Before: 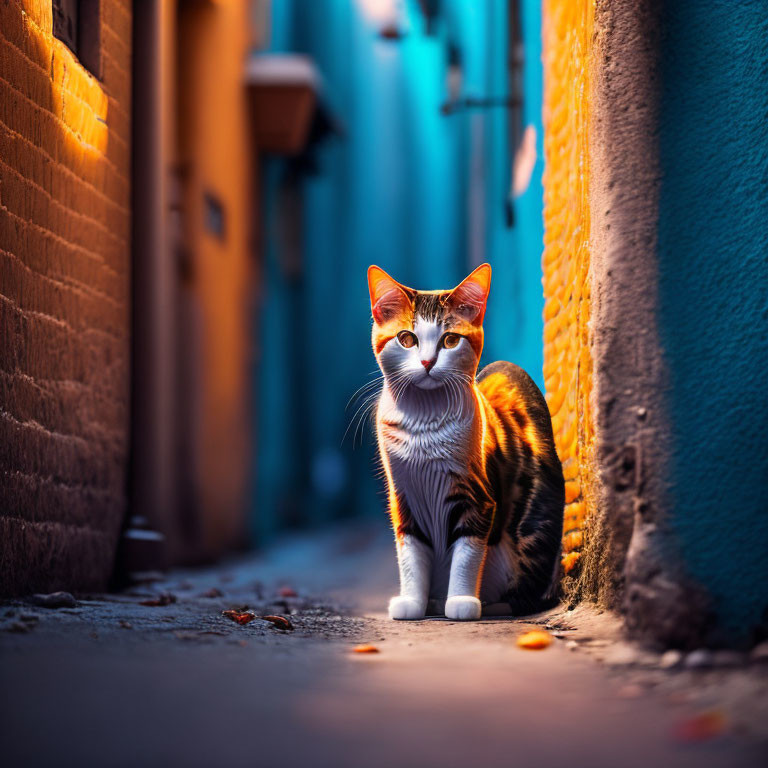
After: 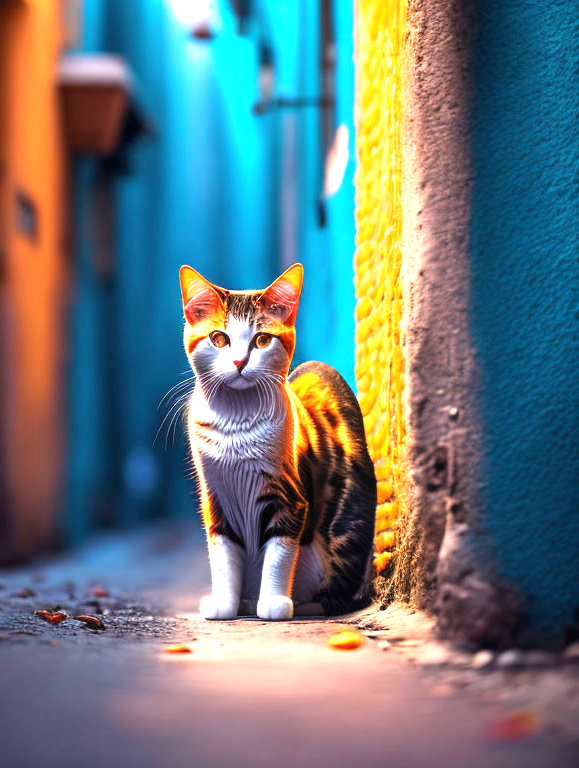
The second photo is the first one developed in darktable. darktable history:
exposure: black level correction 0, exposure 1.1 EV, compensate exposure bias true, compensate highlight preservation false
crop and rotate: left 24.6%
